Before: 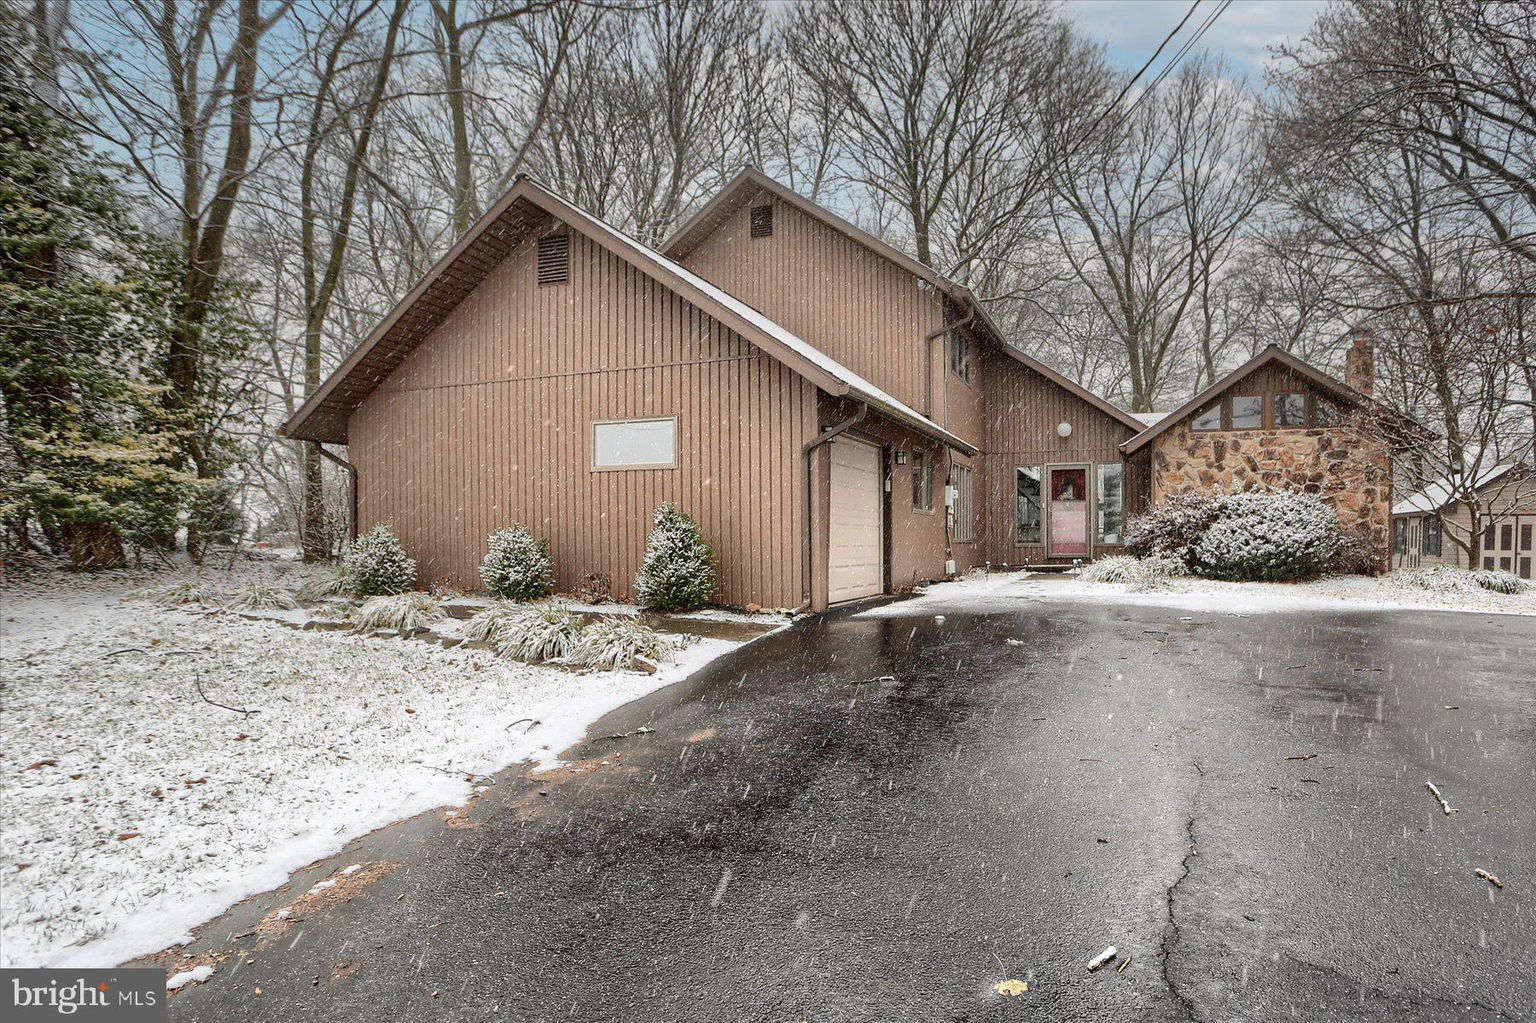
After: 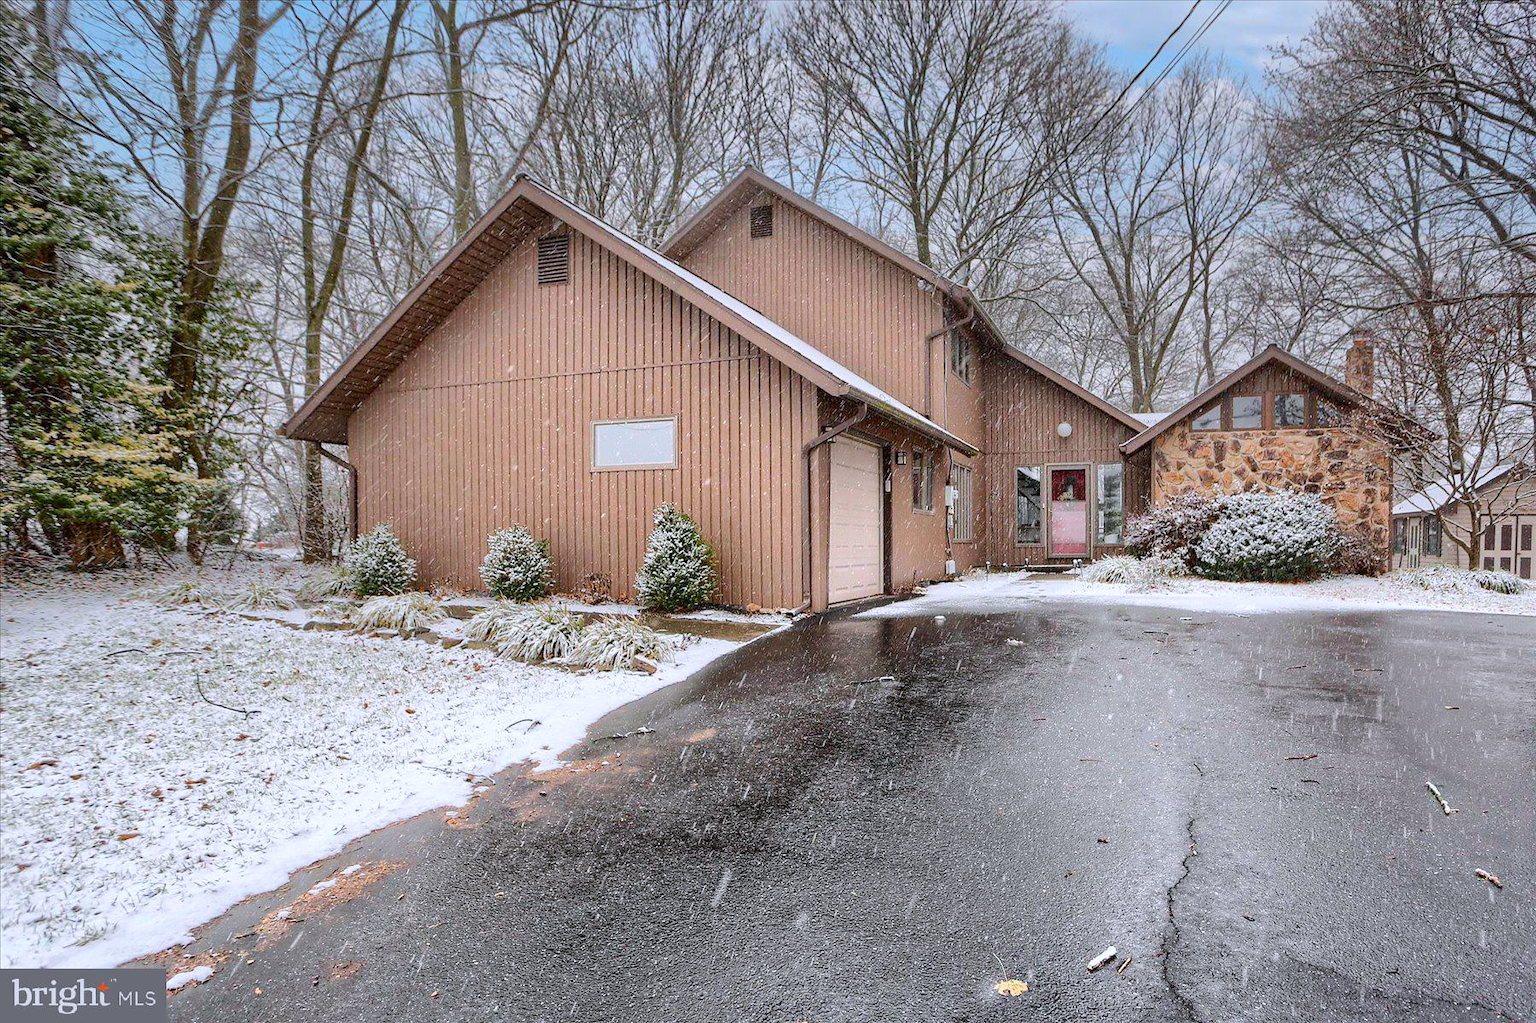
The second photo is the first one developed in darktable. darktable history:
color balance rgb: perceptual saturation grading › global saturation 25%, perceptual brilliance grading › mid-tones 10%, perceptual brilliance grading › shadows 15%, global vibrance 20%
color calibration: illuminant as shot in camera, x 0.358, y 0.373, temperature 4628.91 K
